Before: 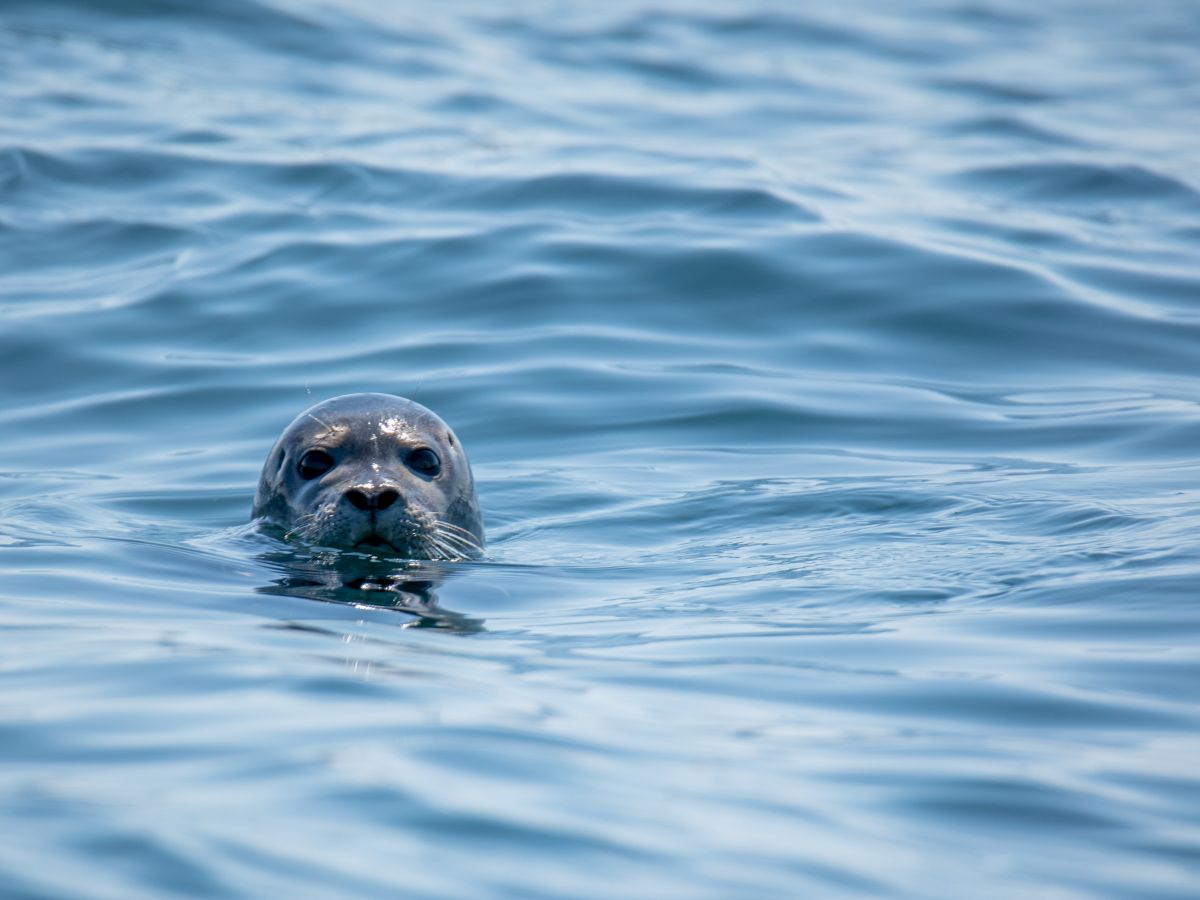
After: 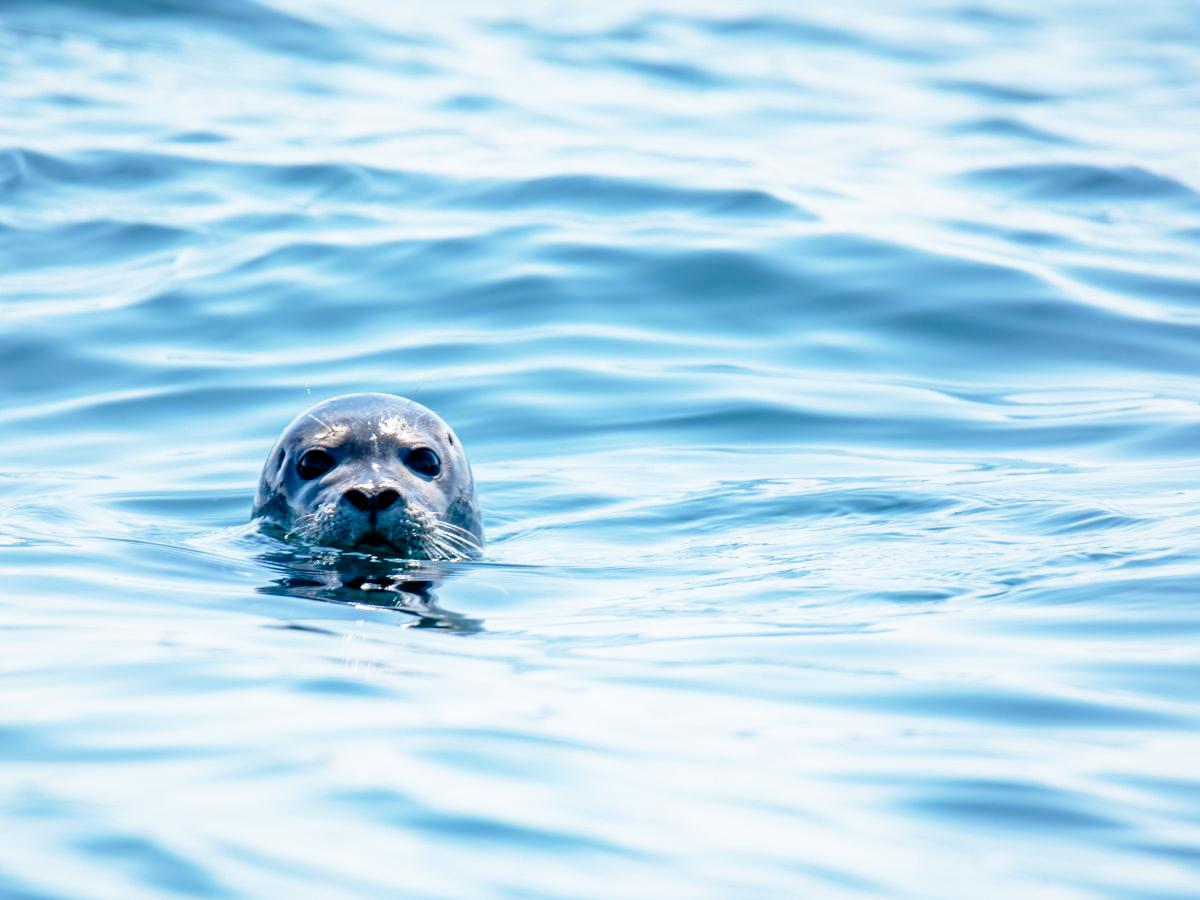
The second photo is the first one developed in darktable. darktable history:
exposure: black level correction 0.001, exposure -0.204 EV, compensate exposure bias true, compensate highlight preservation false
base curve: curves: ch0 [(0, 0) (0.012, 0.01) (0.073, 0.168) (0.31, 0.711) (0.645, 0.957) (1, 1)], preserve colors none
